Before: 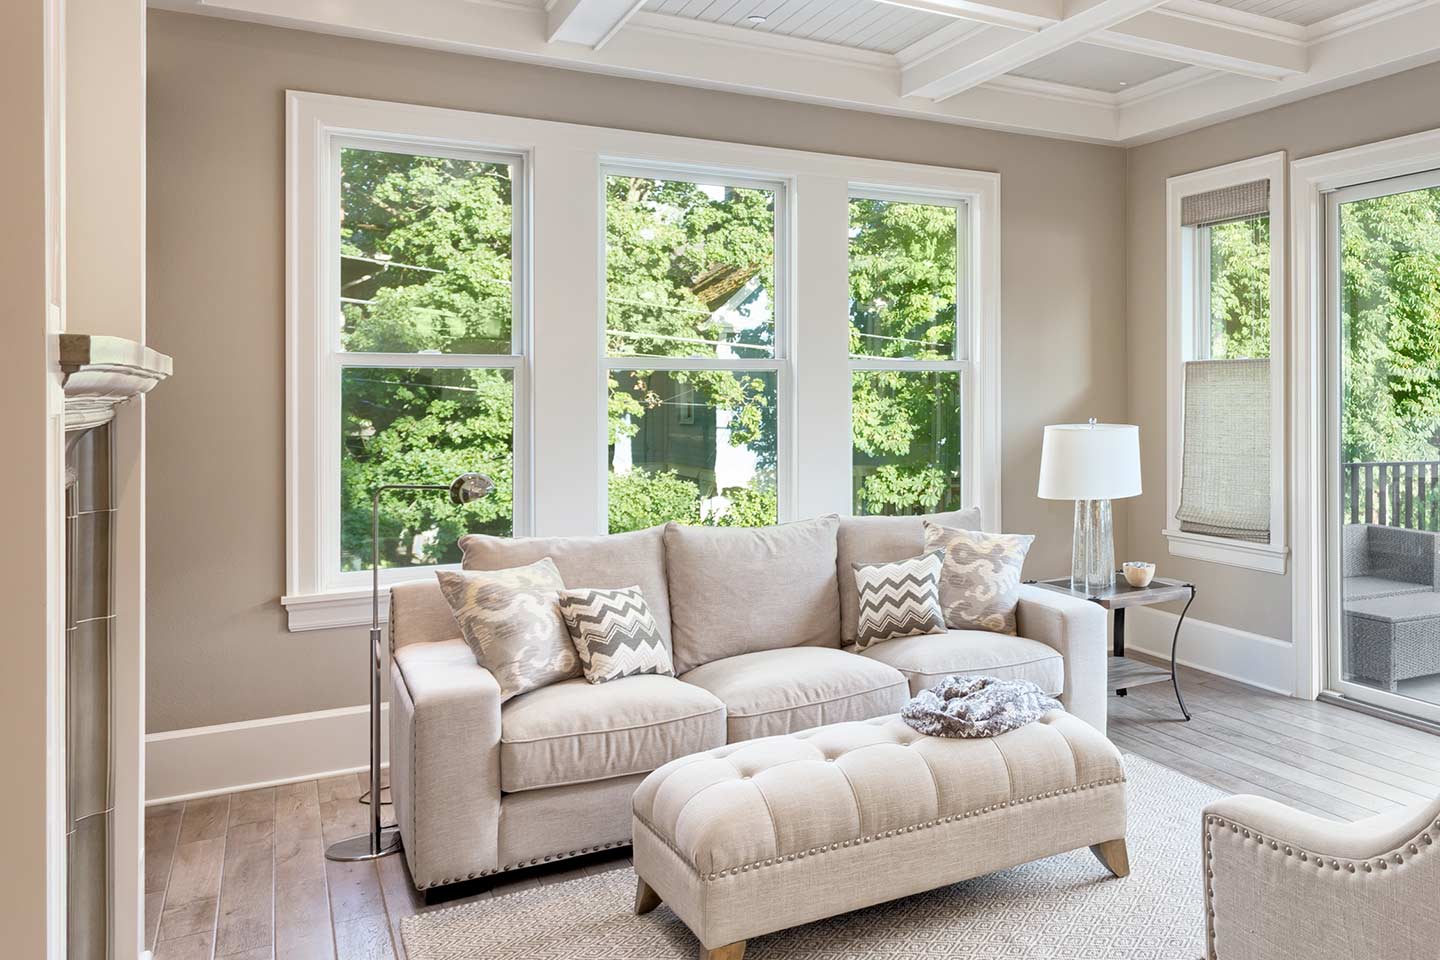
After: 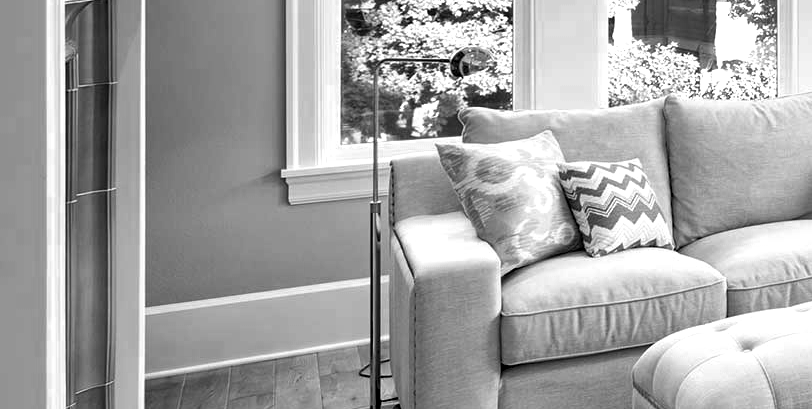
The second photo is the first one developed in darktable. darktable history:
crop: top 44.483%, right 43.593%, bottom 12.892%
color zones: curves: ch0 [(0.002, 0.593) (0.143, 0.417) (0.285, 0.541) (0.455, 0.289) (0.608, 0.327) (0.727, 0.283) (0.869, 0.571) (1, 0.603)]; ch1 [(0, 0) (0.143, 0) (0.286, 0) (0.429, 0) (0.571, 0) (0.714, 0) (0.857, 0)]
levels: levels [0.182, 0.542, 0.902]
color correction: highlights a* 10.12, highlights b* 39.04, shadows a* 14.62, shadows b* 3.37
